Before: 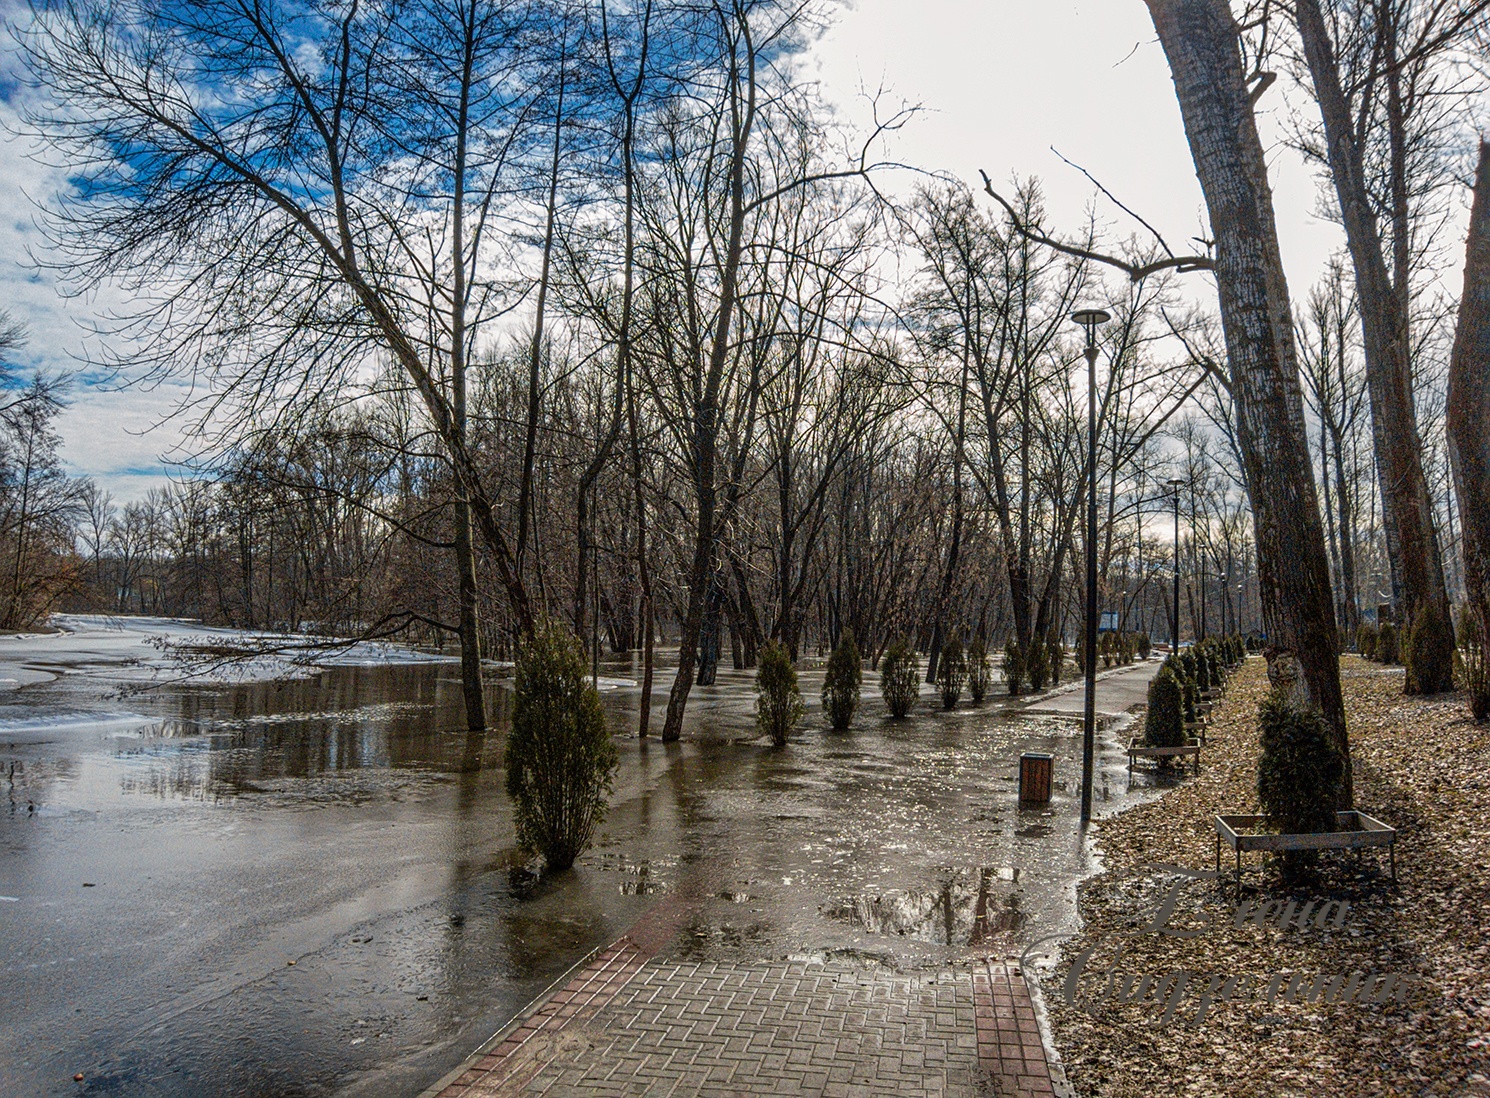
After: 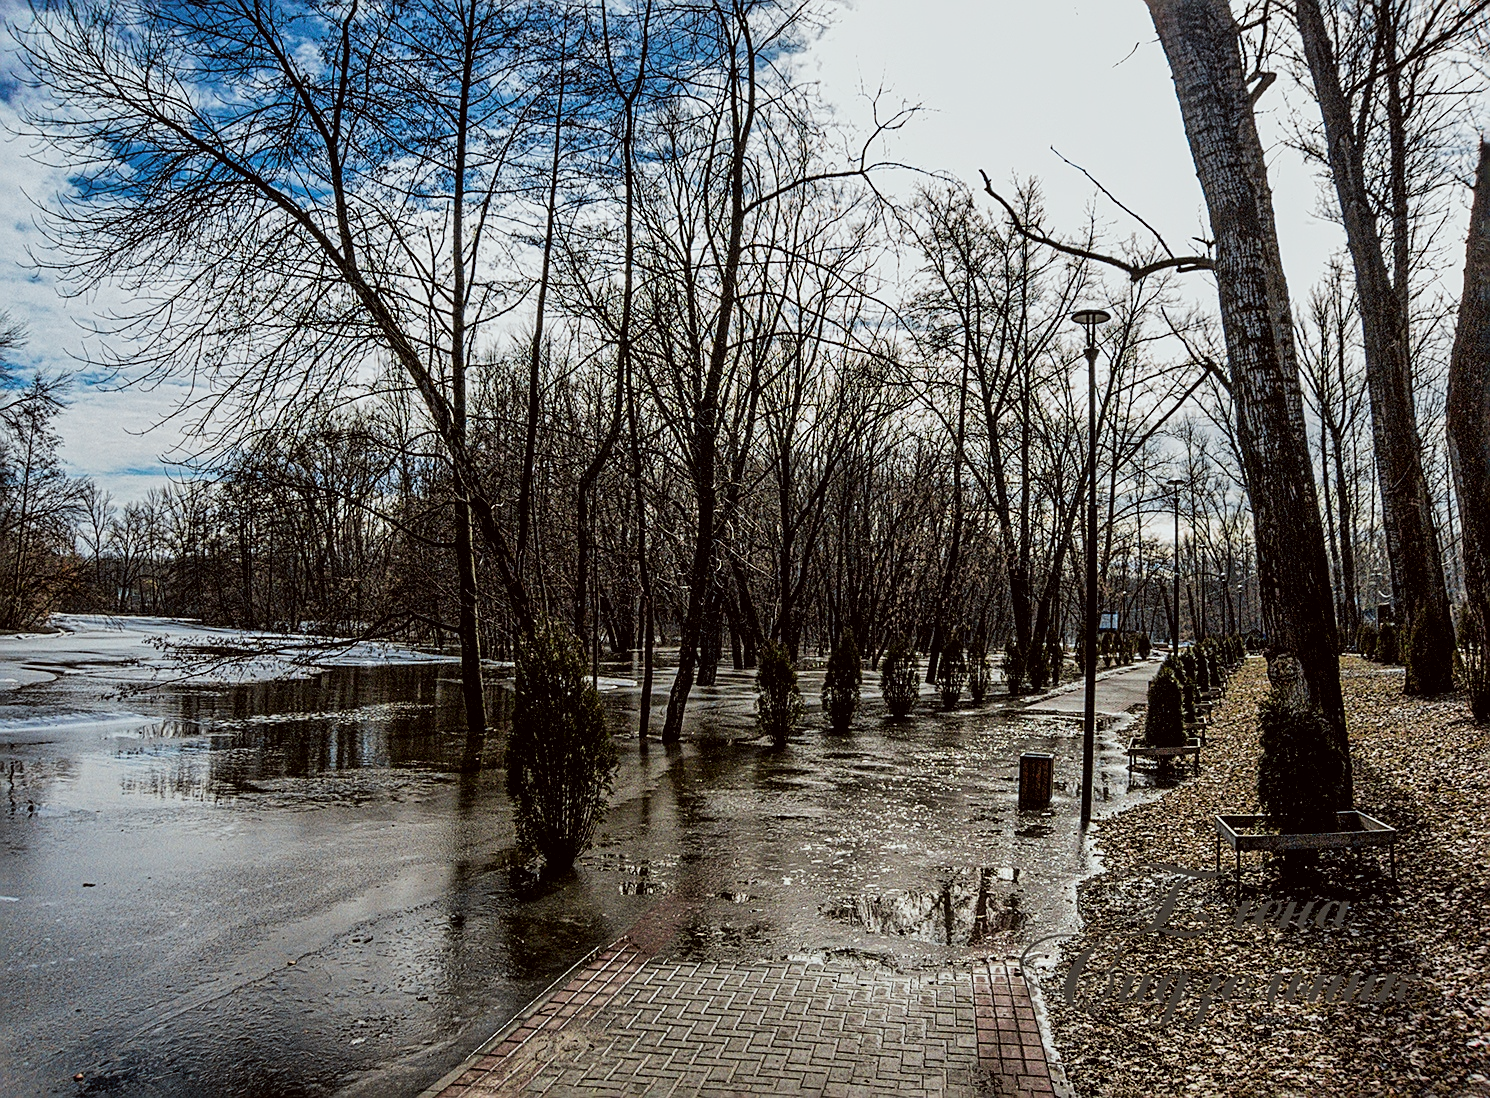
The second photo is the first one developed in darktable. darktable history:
tone equalizer: on, module defaults
filmic rgb: black relative exposure -5 EV, white relative exposure 3.5 EV, hardness 3.19, contrast 1.3, highlights saturation mix -50%
color correction: highlights a* -2.73, highlights b* -2.09, shadows a* 2.41, shadows b* 2.73
sharpen: on, module defaults
